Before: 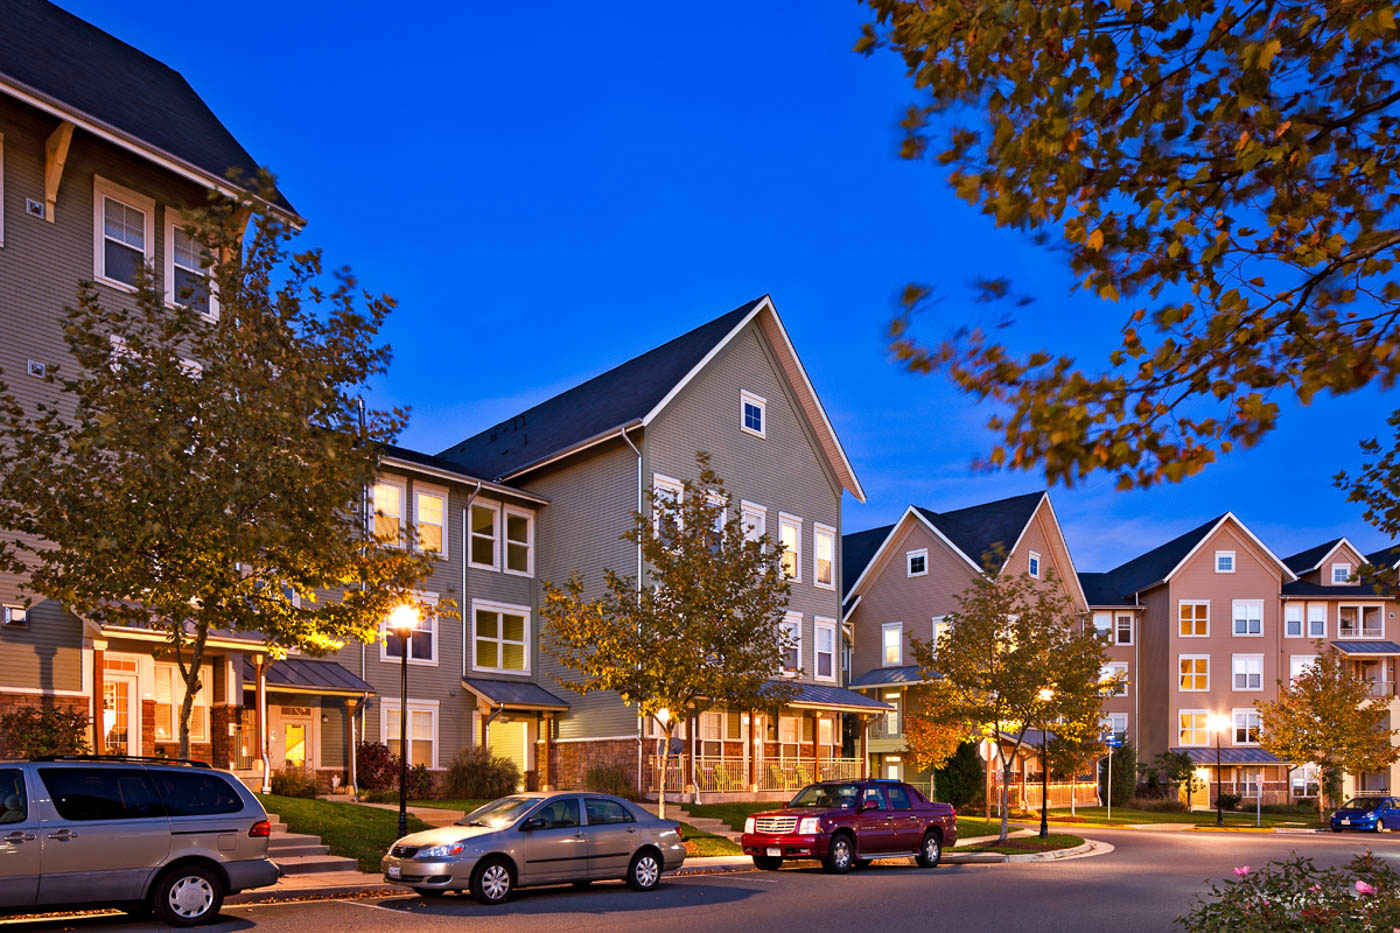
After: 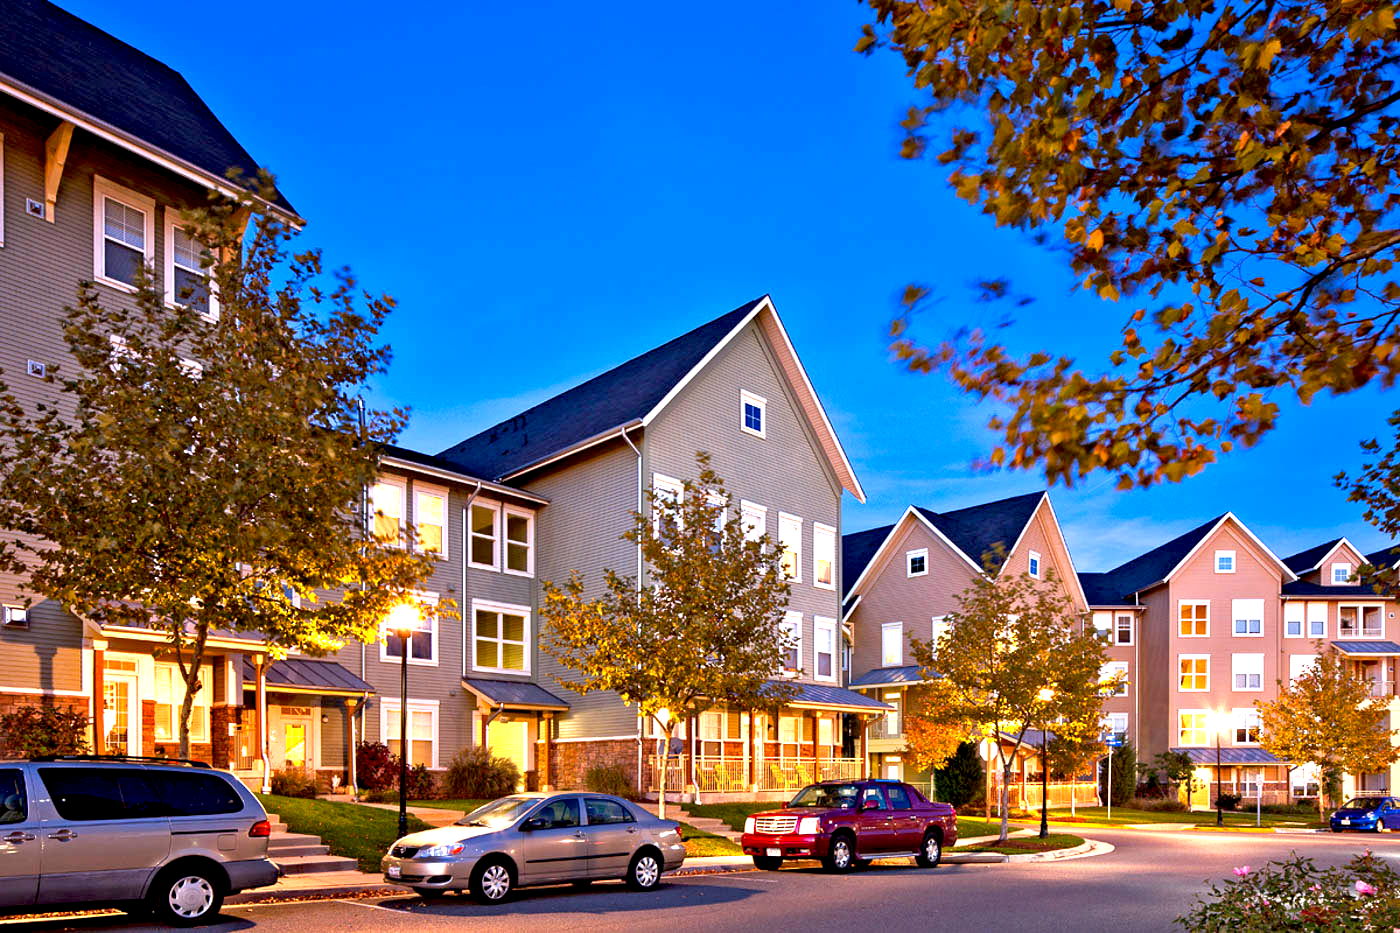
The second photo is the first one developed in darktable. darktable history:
exposure: black level correction 0.008, exposure 0.984 EV, compensate exposure bias true, compensate highlight preservation false
